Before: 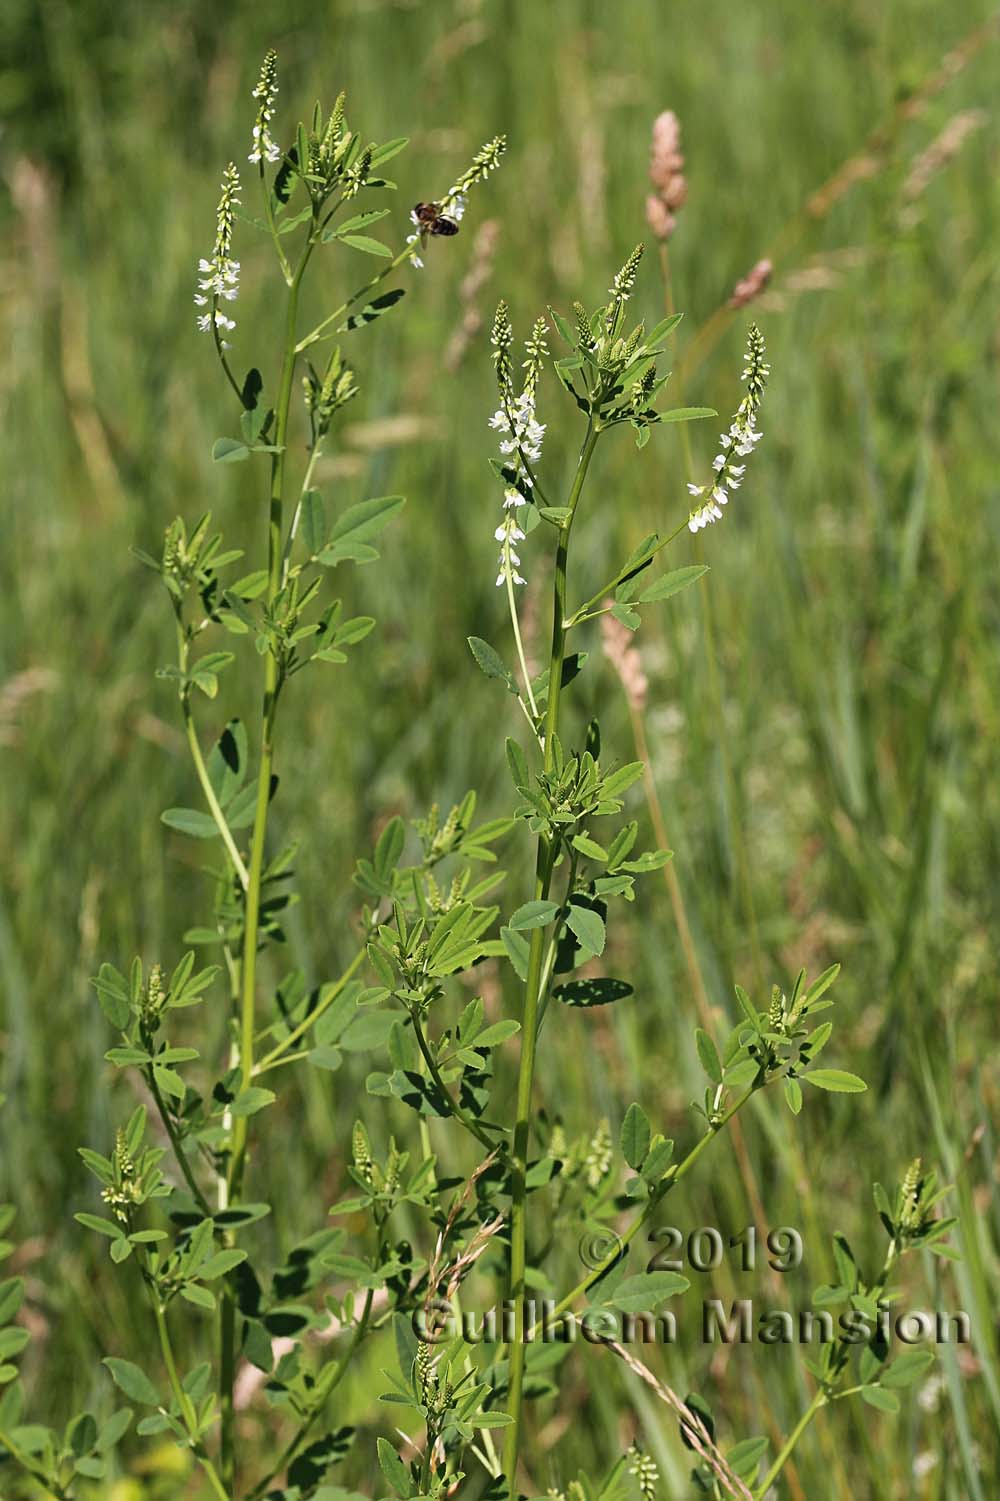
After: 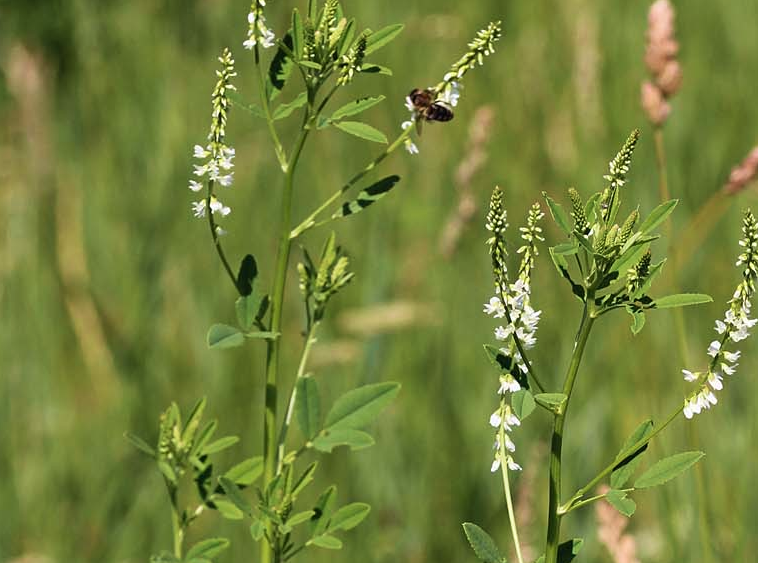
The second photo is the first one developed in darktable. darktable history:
velvia: on, module defaults
crop: left 0.524%, top 7.637%, right 23.587%, bottom 54.85%
